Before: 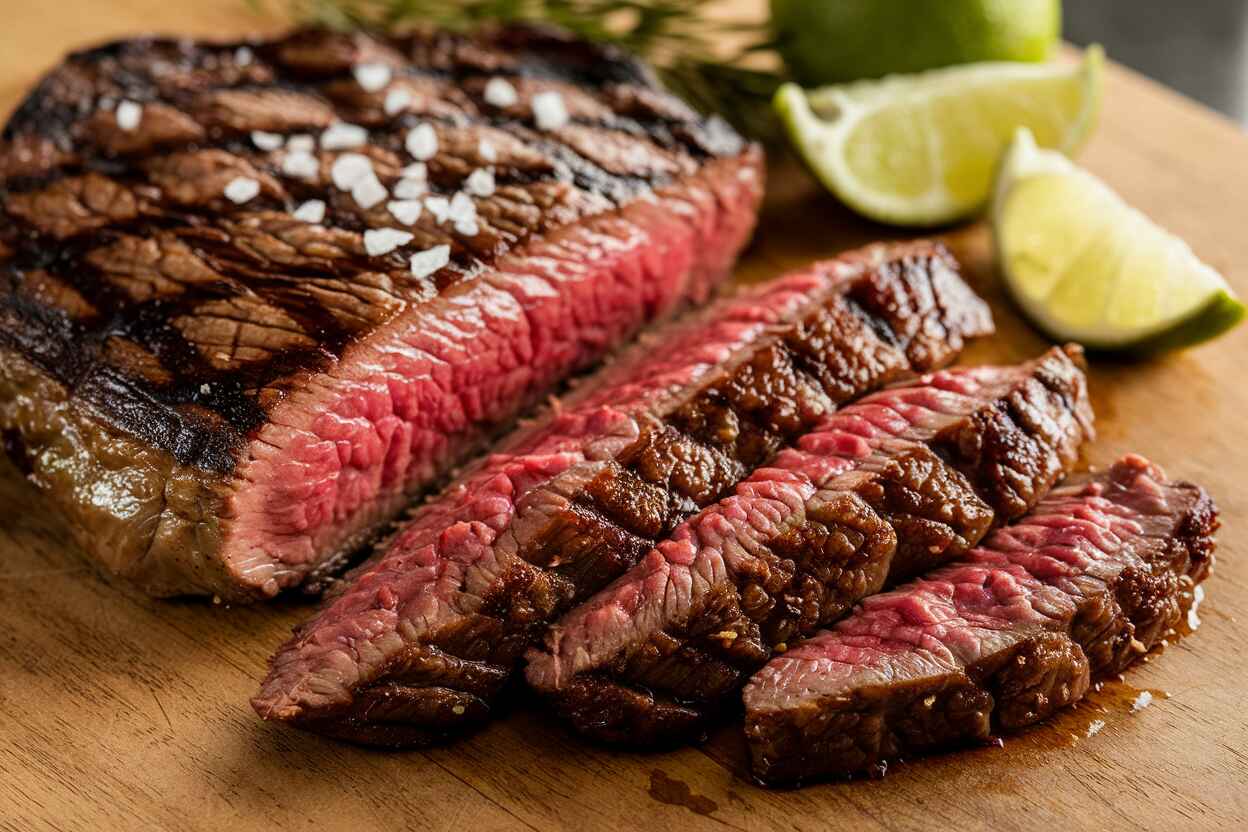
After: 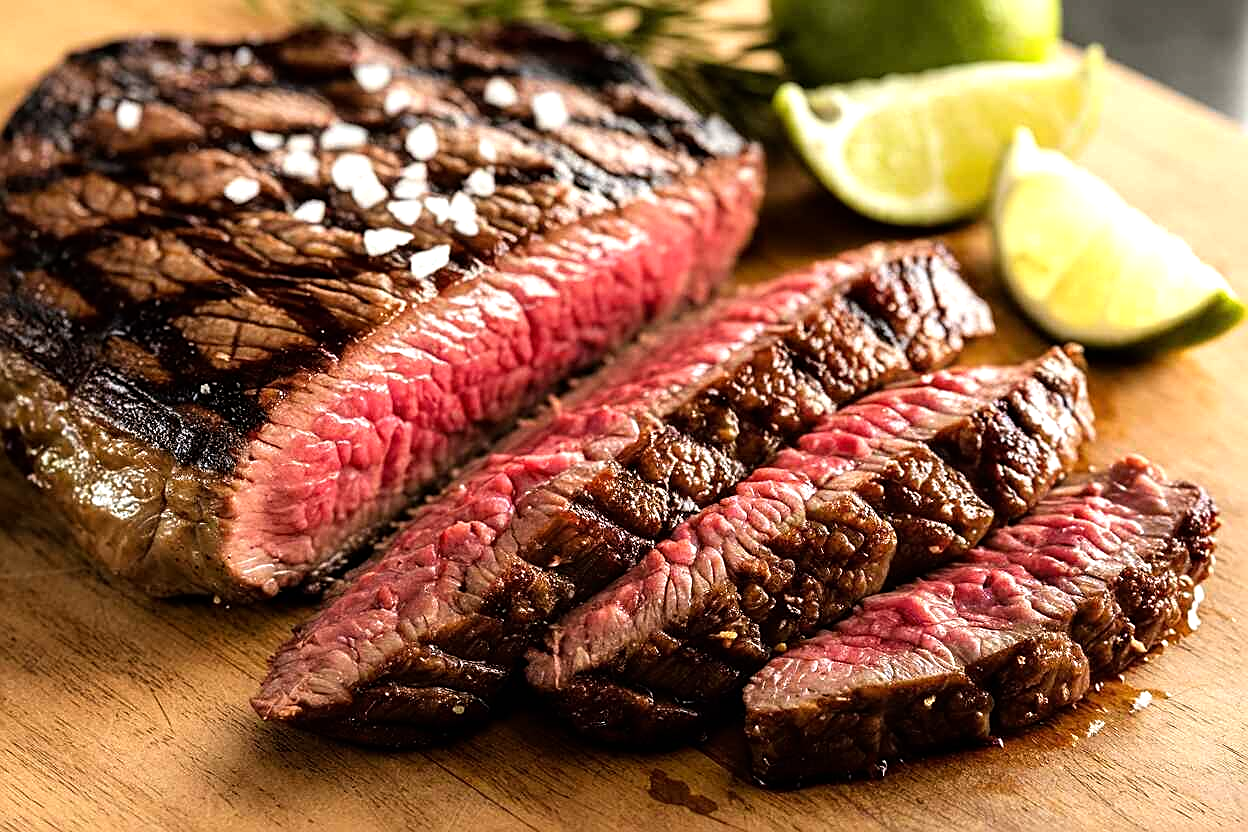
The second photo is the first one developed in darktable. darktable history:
sharpen: on, module defaults
tone equalizer: -8 EV -0.714 EV, -7 EV -0.732 EV, -6 EV -0.613 EV, -5 EV -0.391 EV, -3 EV 0.385 EV, -2 EV 0.6 EV, -1 EV 0.682 EV, +0 EV 0.753 EV
